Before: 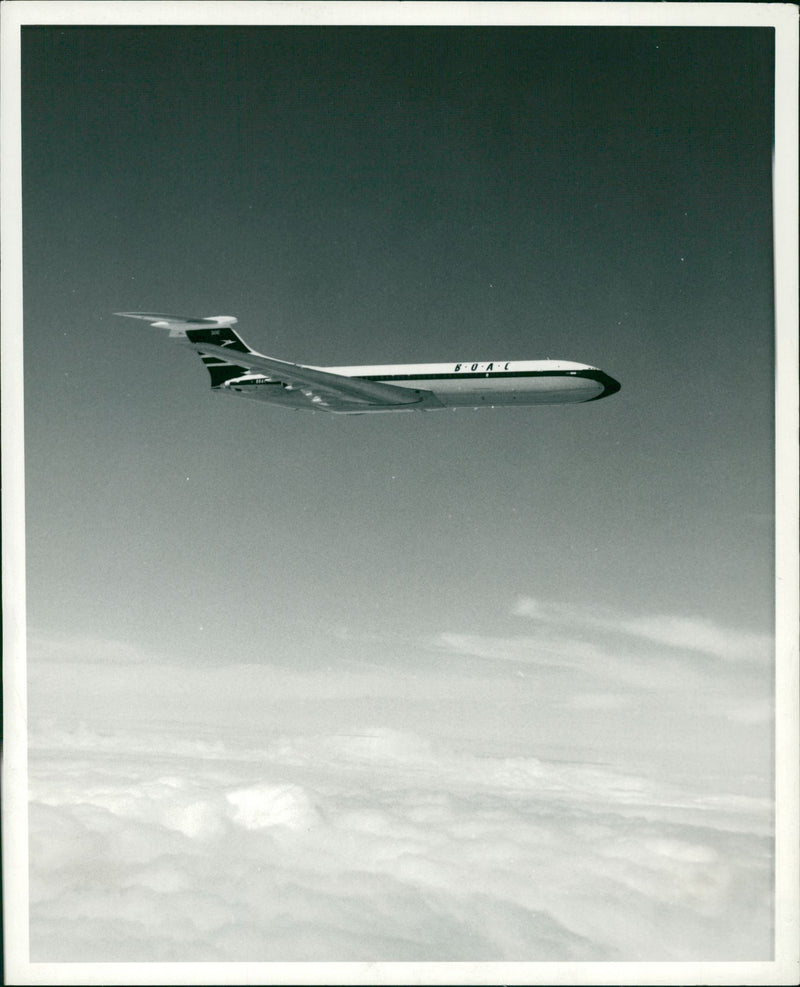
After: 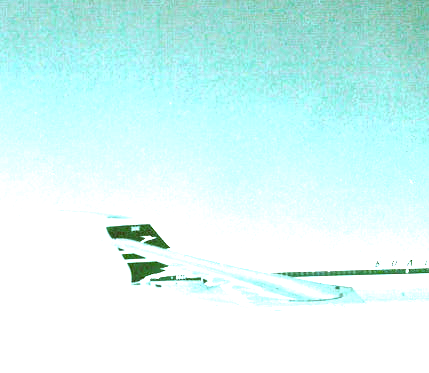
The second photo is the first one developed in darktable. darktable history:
exposure: black level correction 0, exposure 4 EV, compensate exposure bias true, compensate highlight preservation false
color correction: highlights a* -0.482, highlights b* 0.161, shadows a* 4.66, shadows b* 20.72
white balance: red 0.924, blue 1.095
crop: left 10.121%, top 10.631%, right 36.218%, bottom 51.526%
